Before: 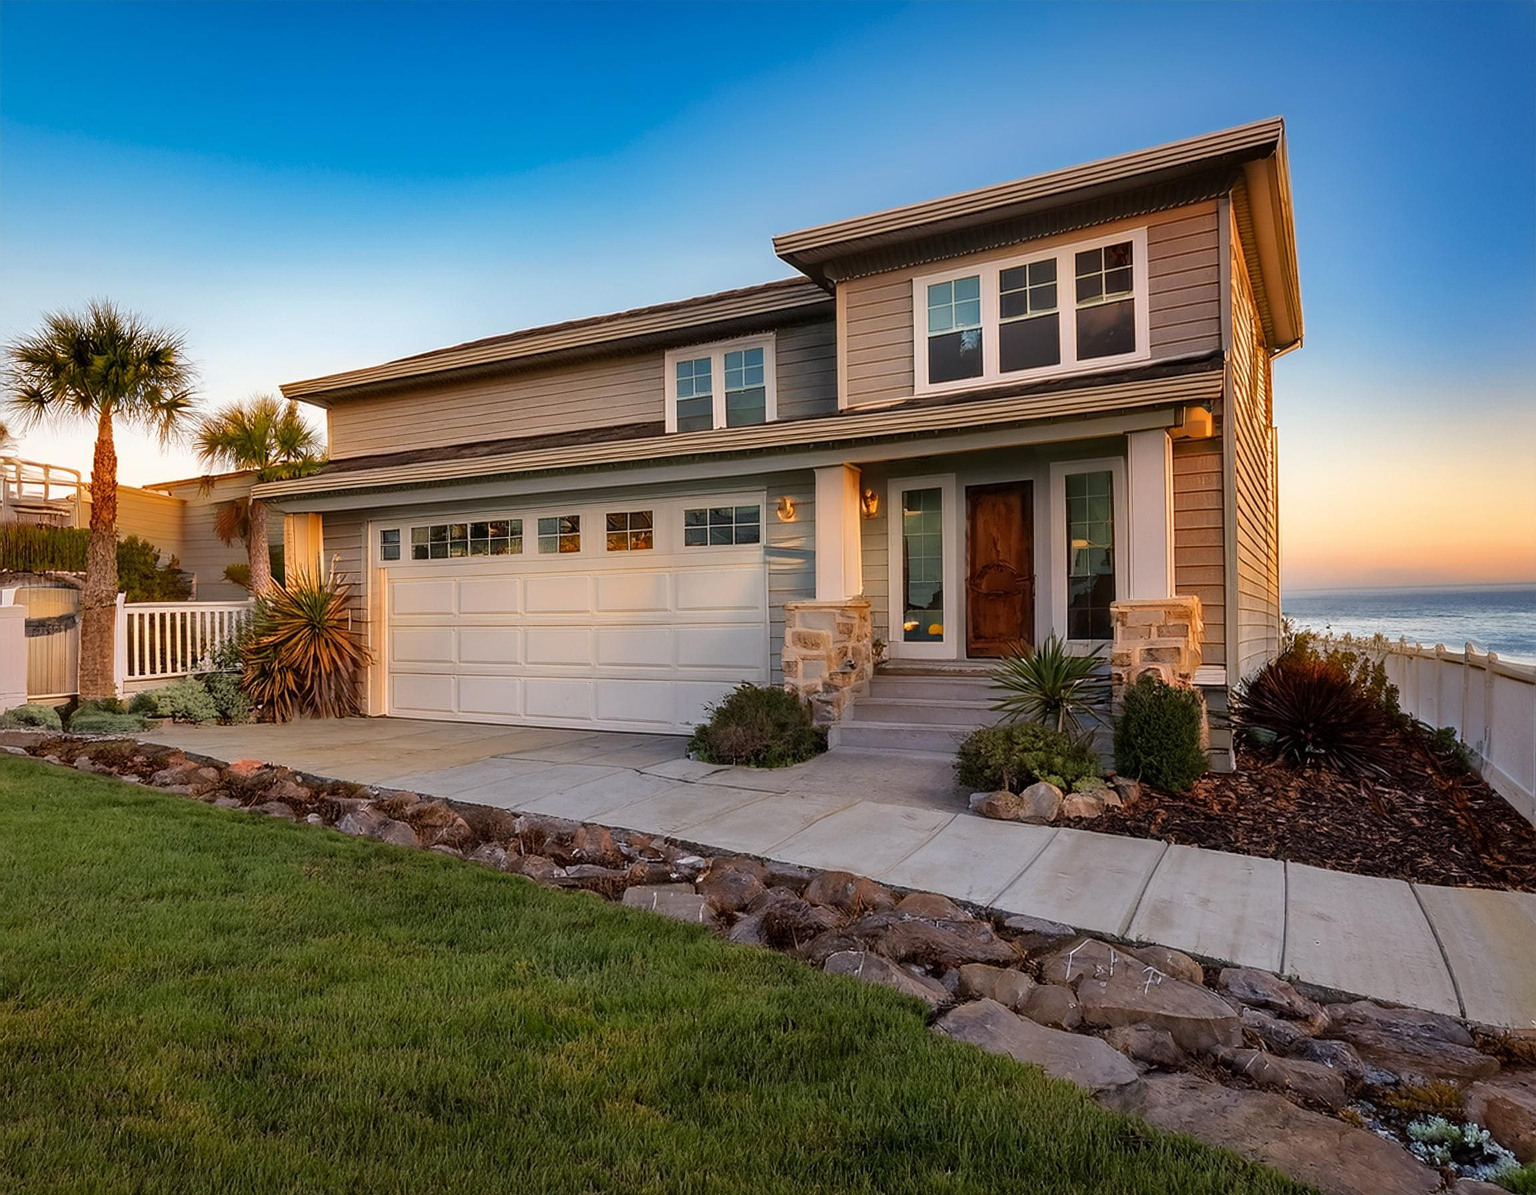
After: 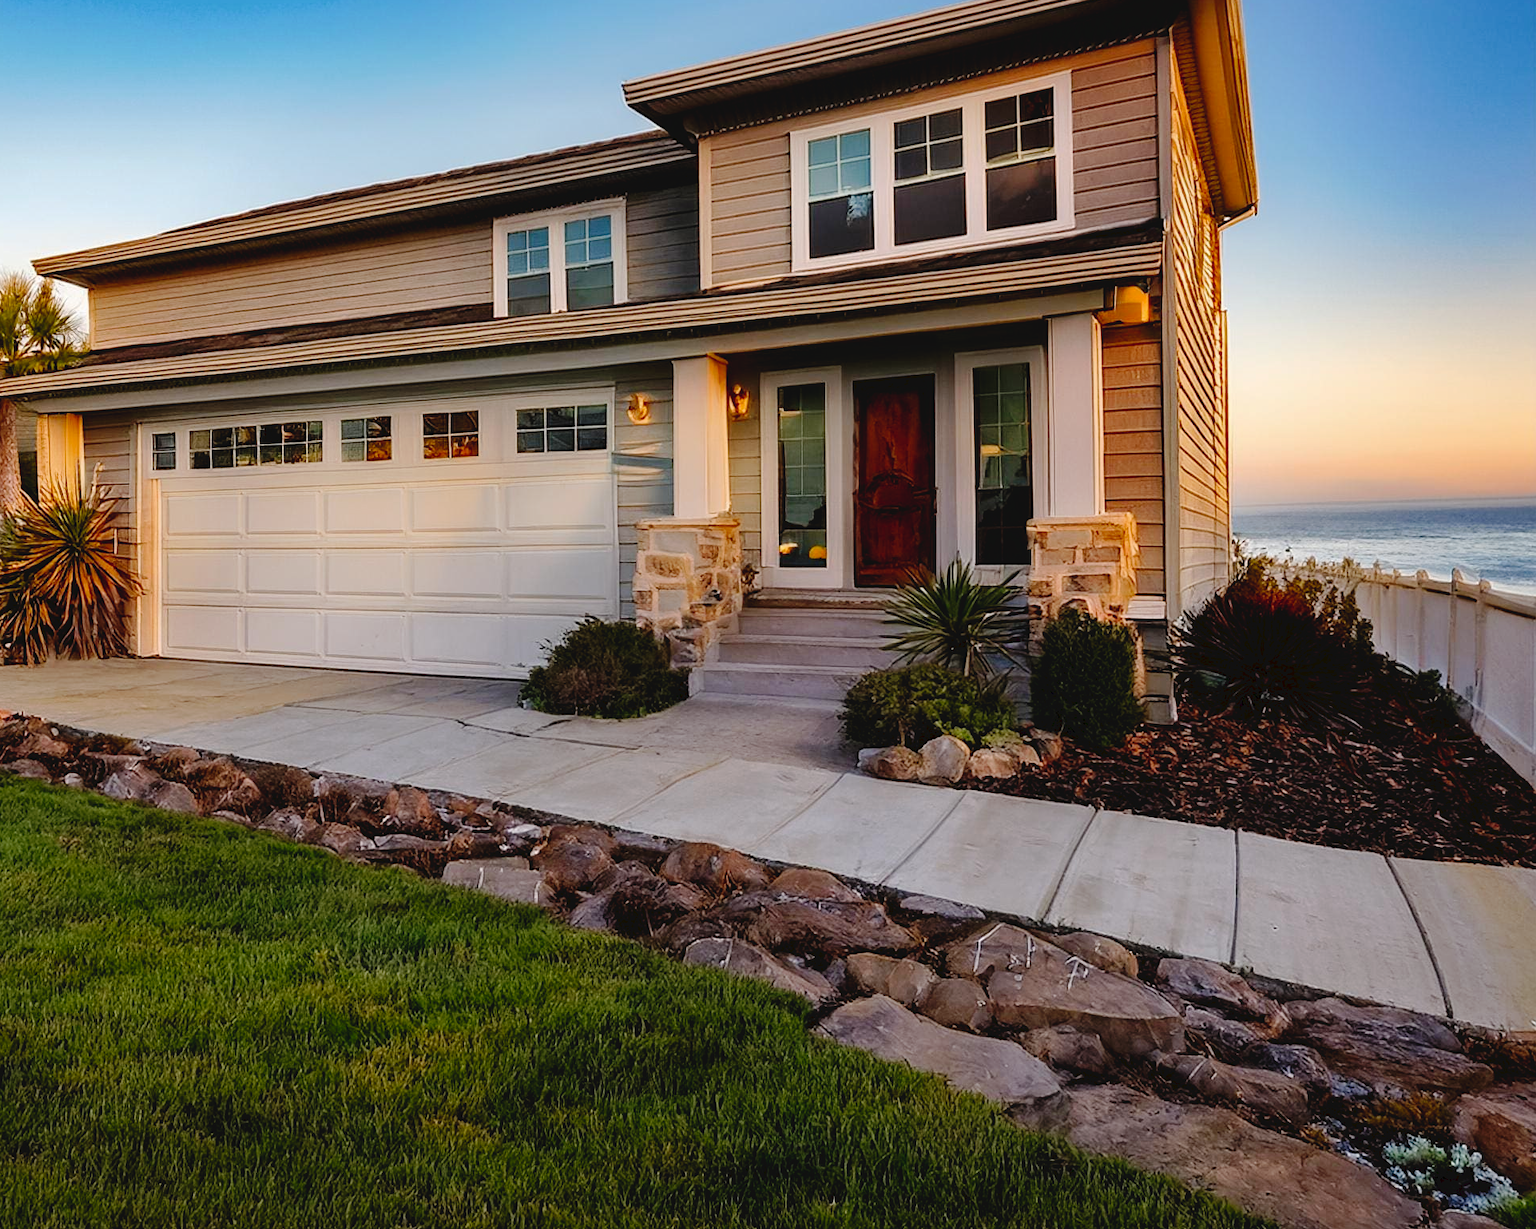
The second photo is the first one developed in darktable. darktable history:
crop: left 16.506%, top 14.108%
tone curve: curves: ch0 [(0, 0) (0.003, 0.048) (0.011, 0.048) (0.025, 0.048) (0.044, 0.049) (0.069, 0.048) (0.1, 0.052) (0.136, 0.071) (0.177, 0.109) (0.224, 0.157) (0.277, 0.233) (0.335, 0.32) (0.399, 0.404) (0.468, 0.496) (0.543, 0.582) (0.623, 0.653) (0.709, 0.738) (0.801, 0.811) (0.898, 0.895) (1, 1)], preserve colors none
